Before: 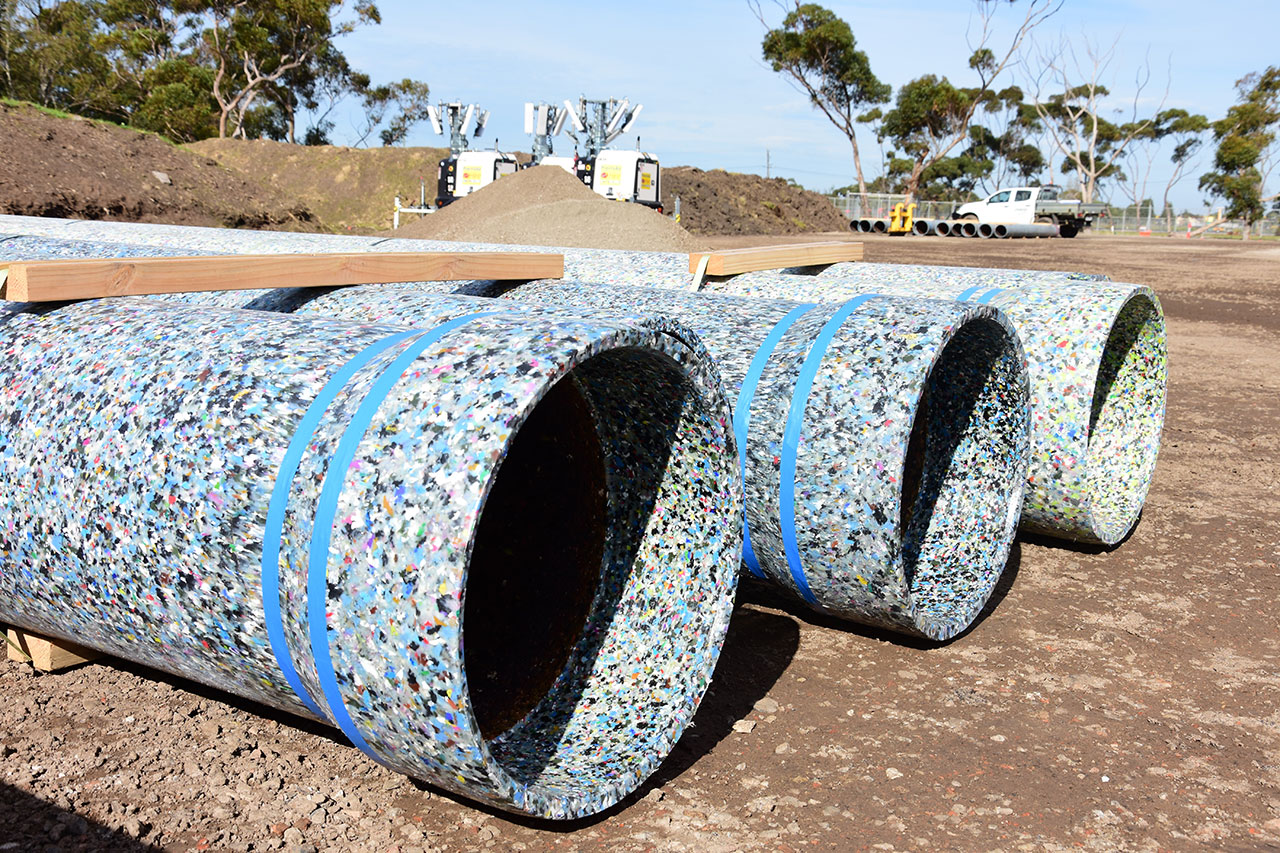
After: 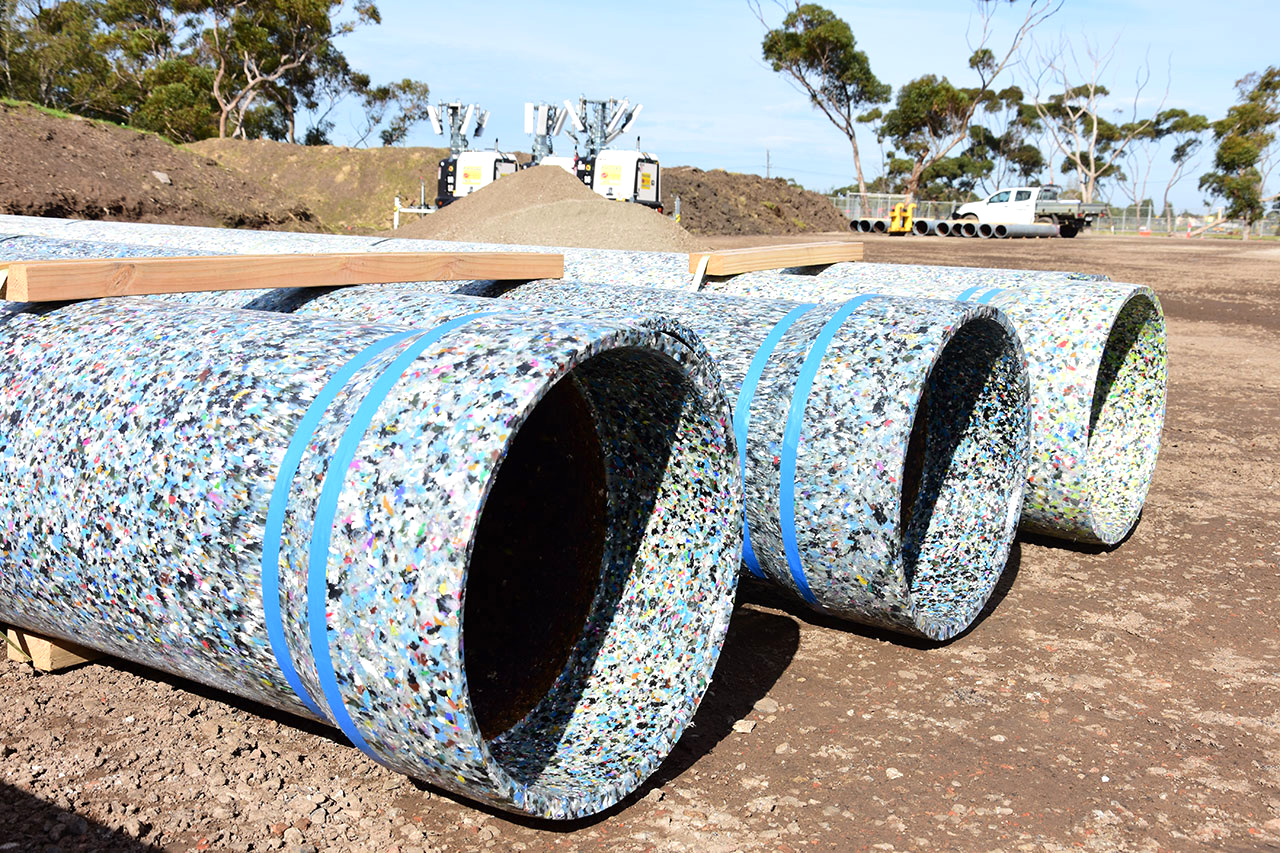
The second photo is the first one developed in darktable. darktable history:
exposure: exposure 0.168 EV, compensate highlight preservation false
